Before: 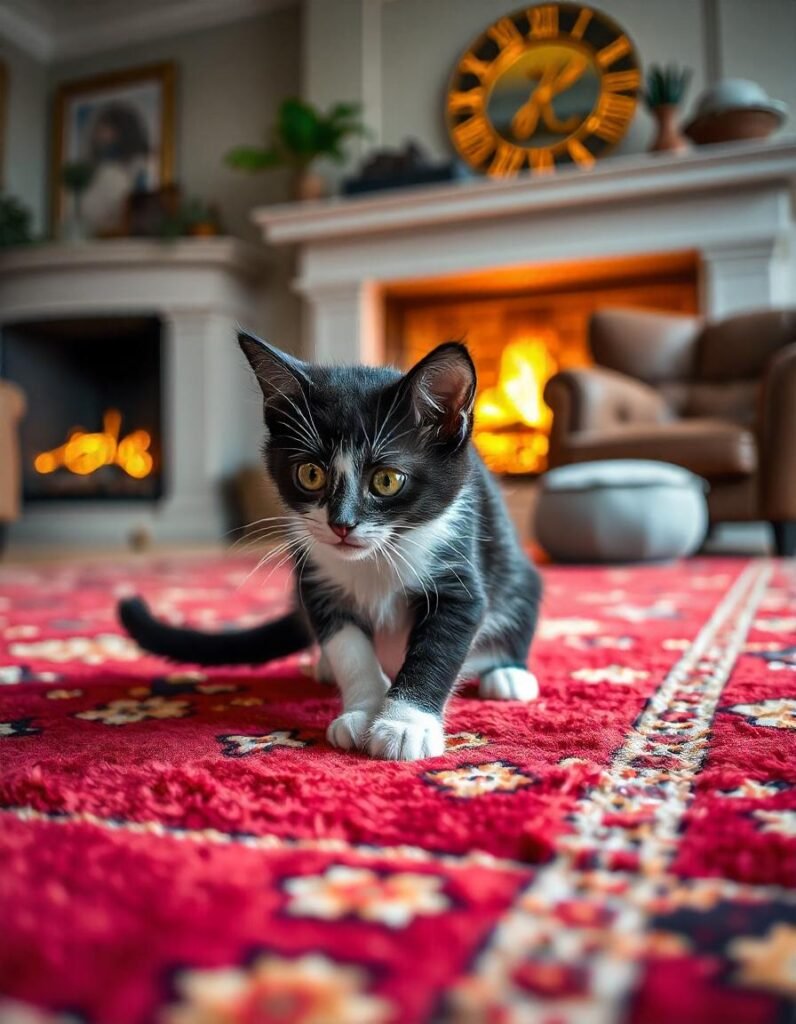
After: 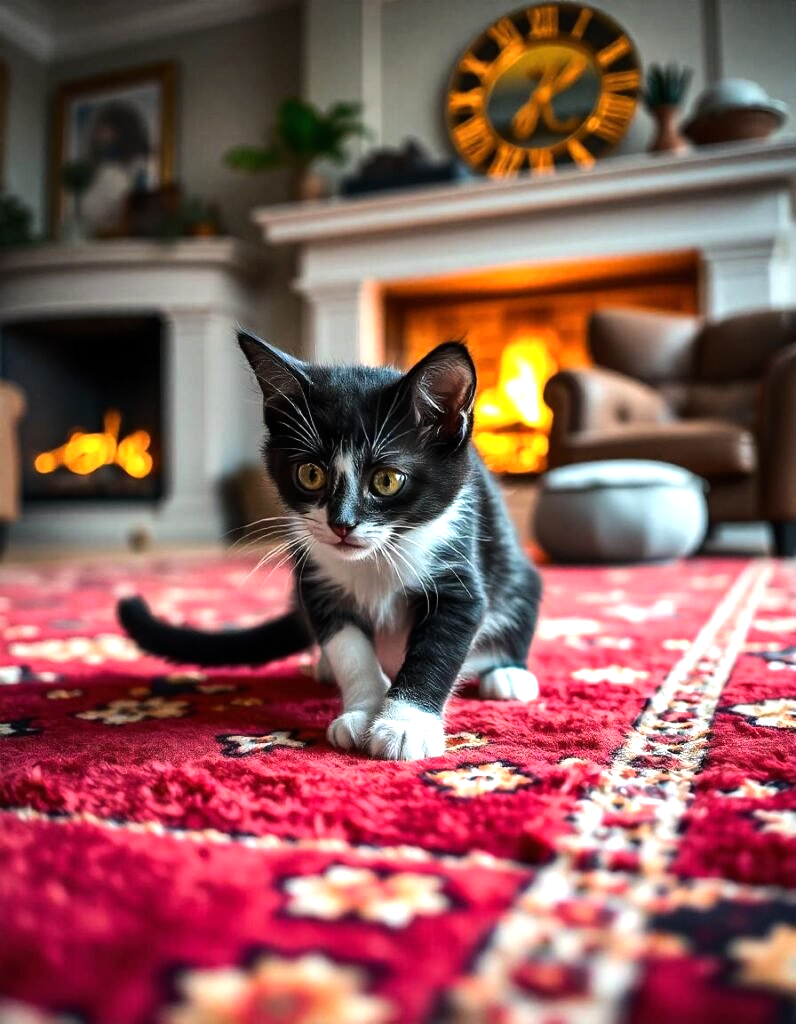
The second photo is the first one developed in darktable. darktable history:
tone equalizer: -8 EV -0.73 EV, -7 EV -0.688 EV, -6 EV -0.613 EV, -5 EV -0.388 EV, -3 EV 0.402 EV, -2 EV 0.6 EV, -1 EV 0.678 EV, +0 EV 0.73 EV, edges refinement/feathering 500, mask exposure compensation -1.57 EV, preserve details no
